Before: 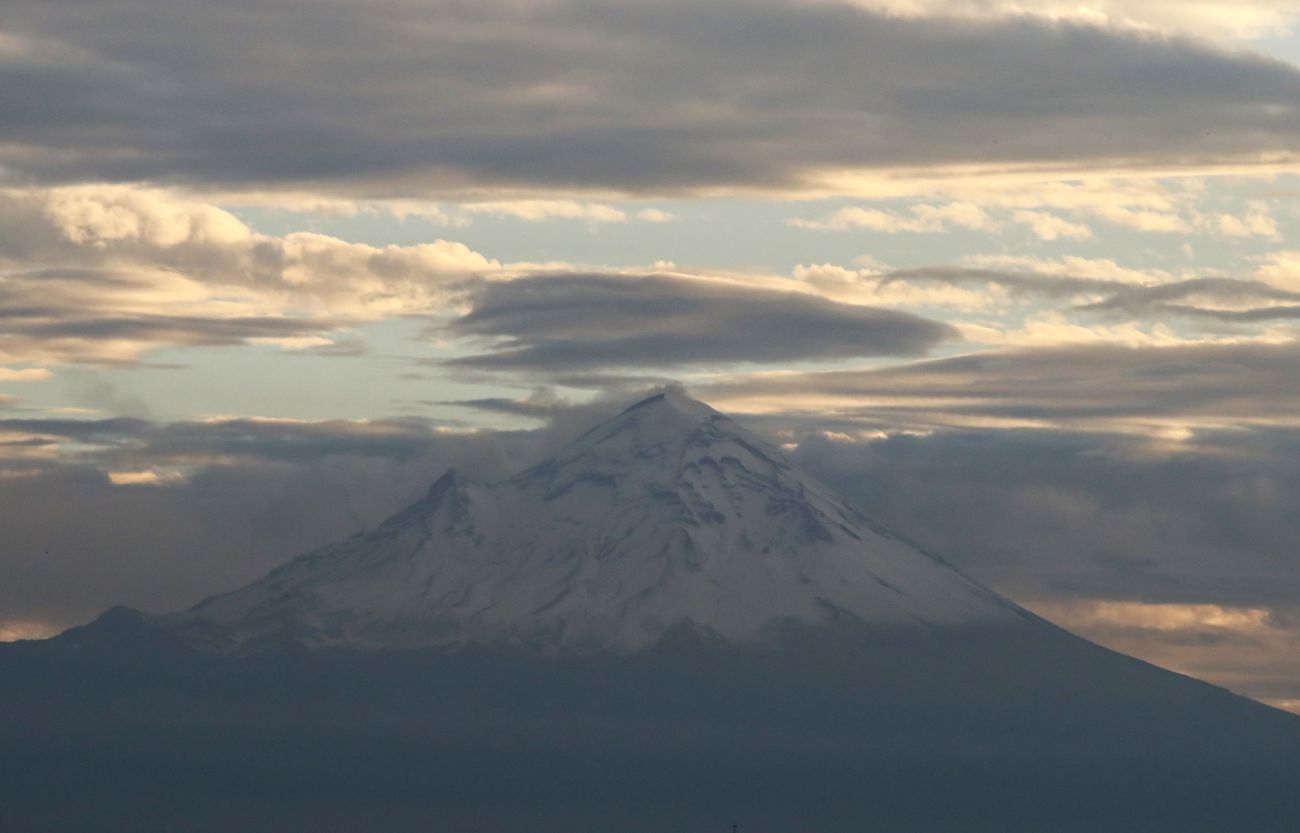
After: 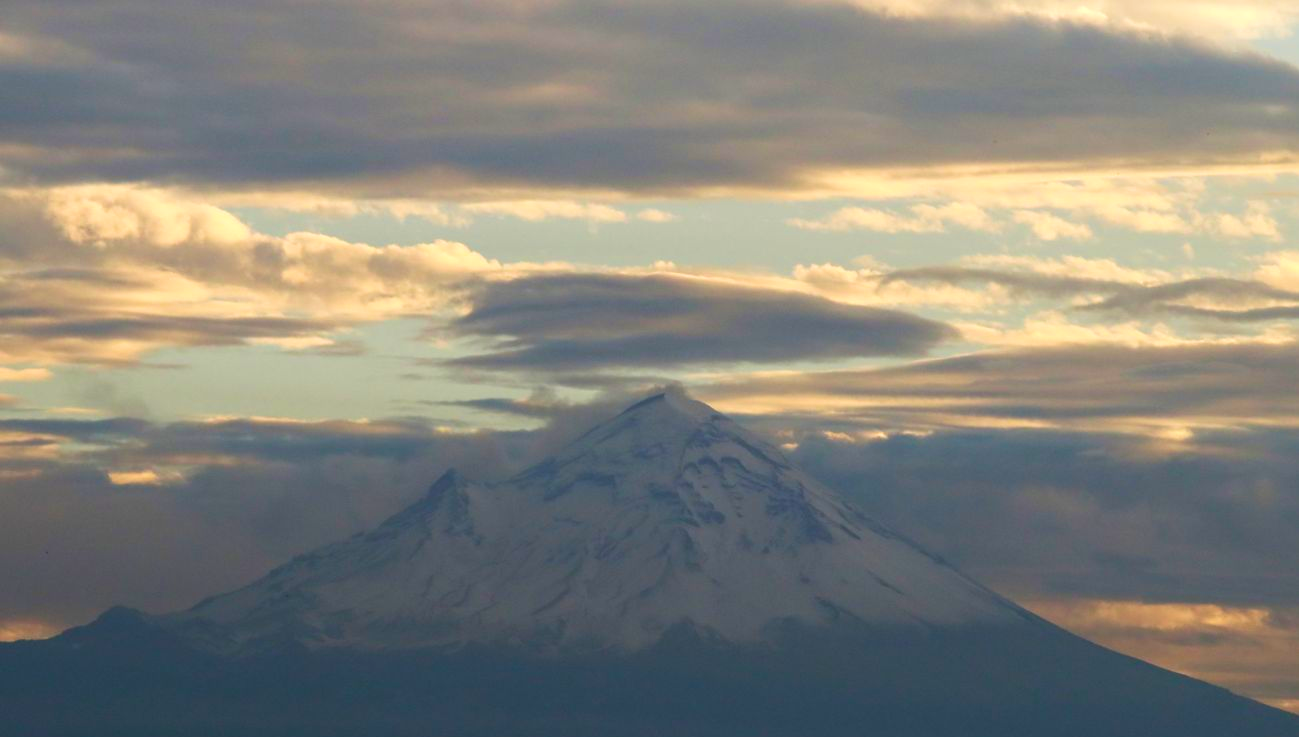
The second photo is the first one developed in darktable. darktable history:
crop and rotate: top 0%, bottom 11.495%
color zones: curves: ch0 [(0, 0.425) (0.143, 0.422) (0.286, 0.42) (0.429, 0.419) (0.571, 0.419) (0.714, 0.42) (0.857, 0.422) (1, 0.425)], mix -120.67%
color correction: highlights b* -0.011, saturation 1.37
velvia: on, module defaults
